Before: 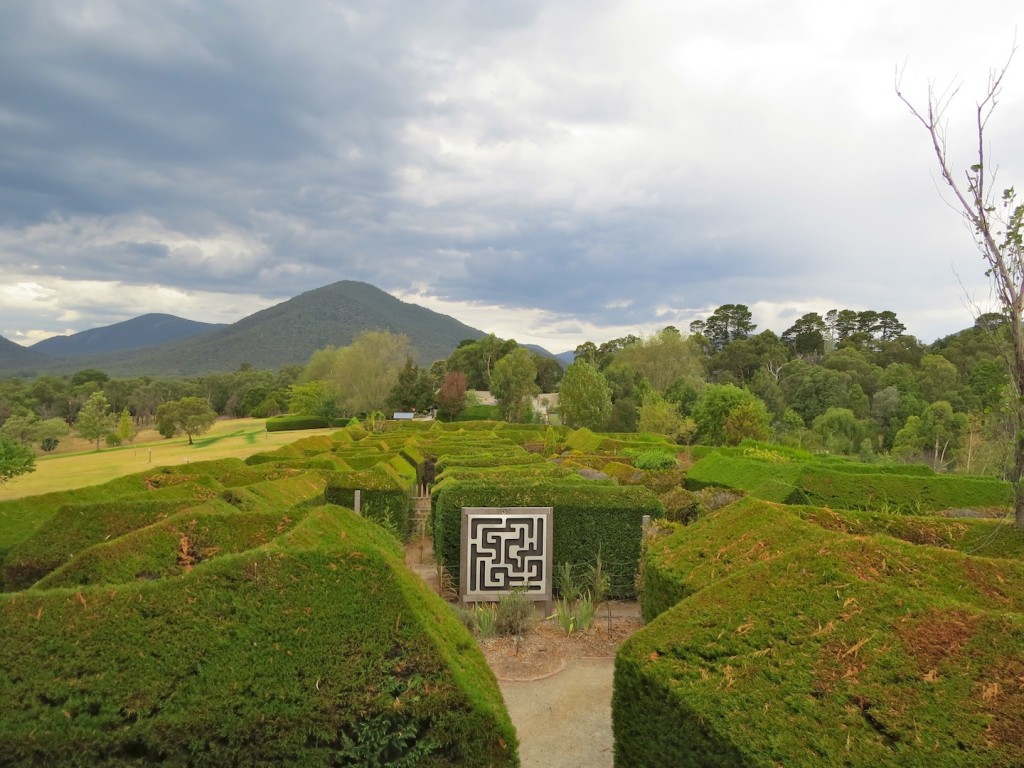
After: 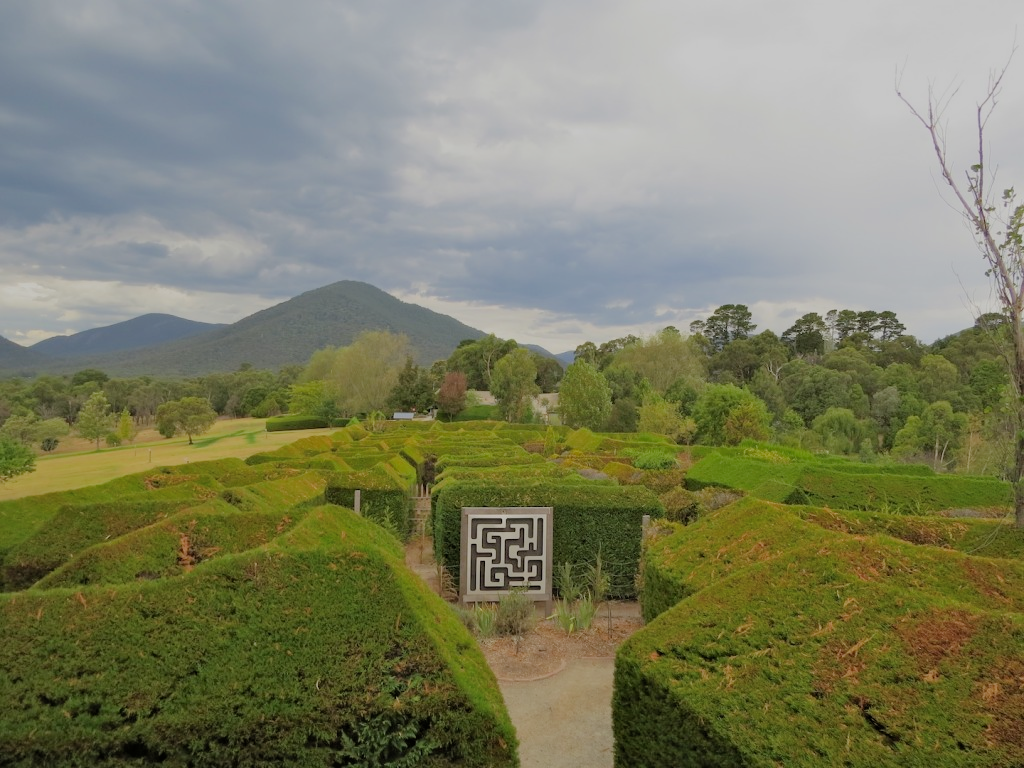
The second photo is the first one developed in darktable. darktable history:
filmic rgb: black relative exposure -6.59 EV, white relative exposure 4.71 EV, hardness 3.13, contrast 0.805
exposure: exposure -0.064 EV, compensate highlight preservation false
